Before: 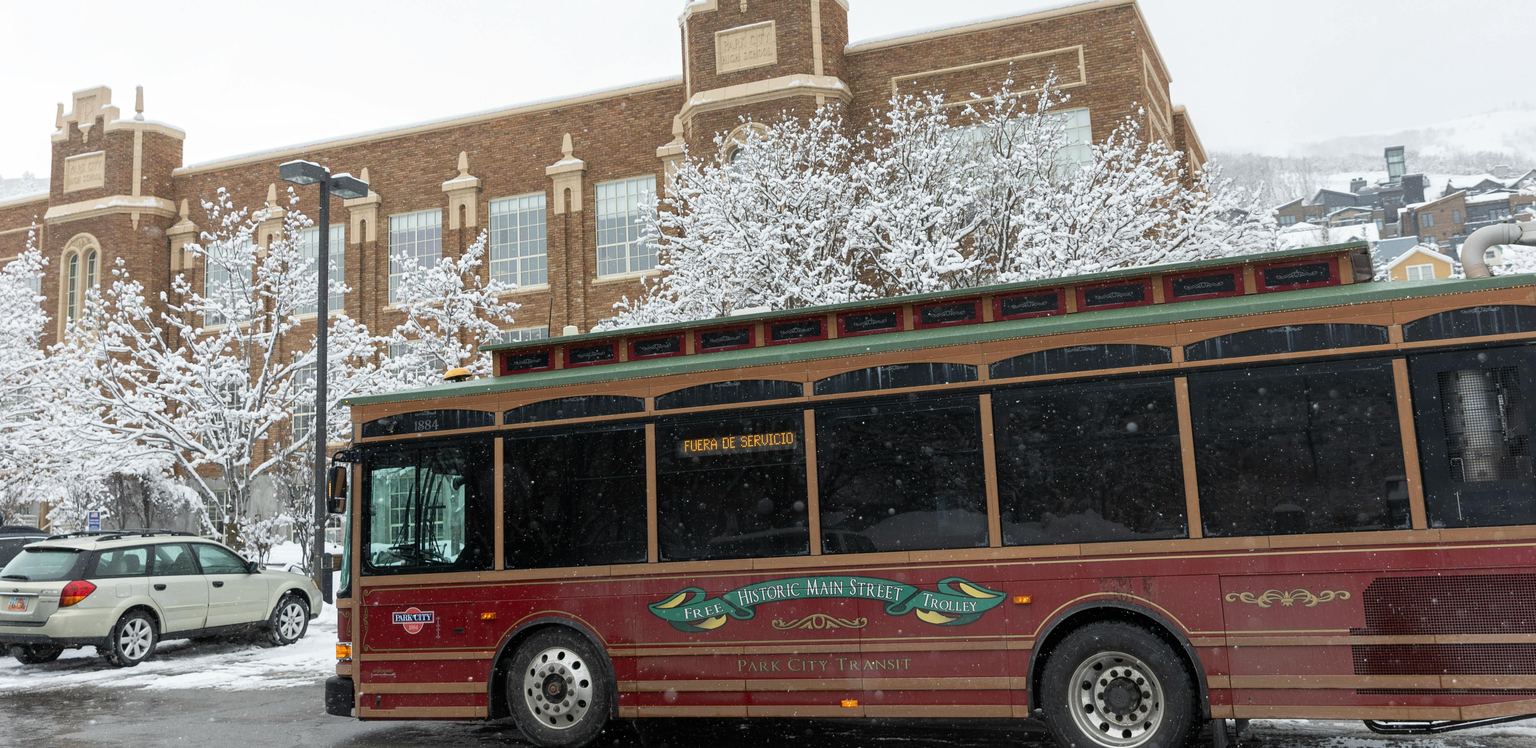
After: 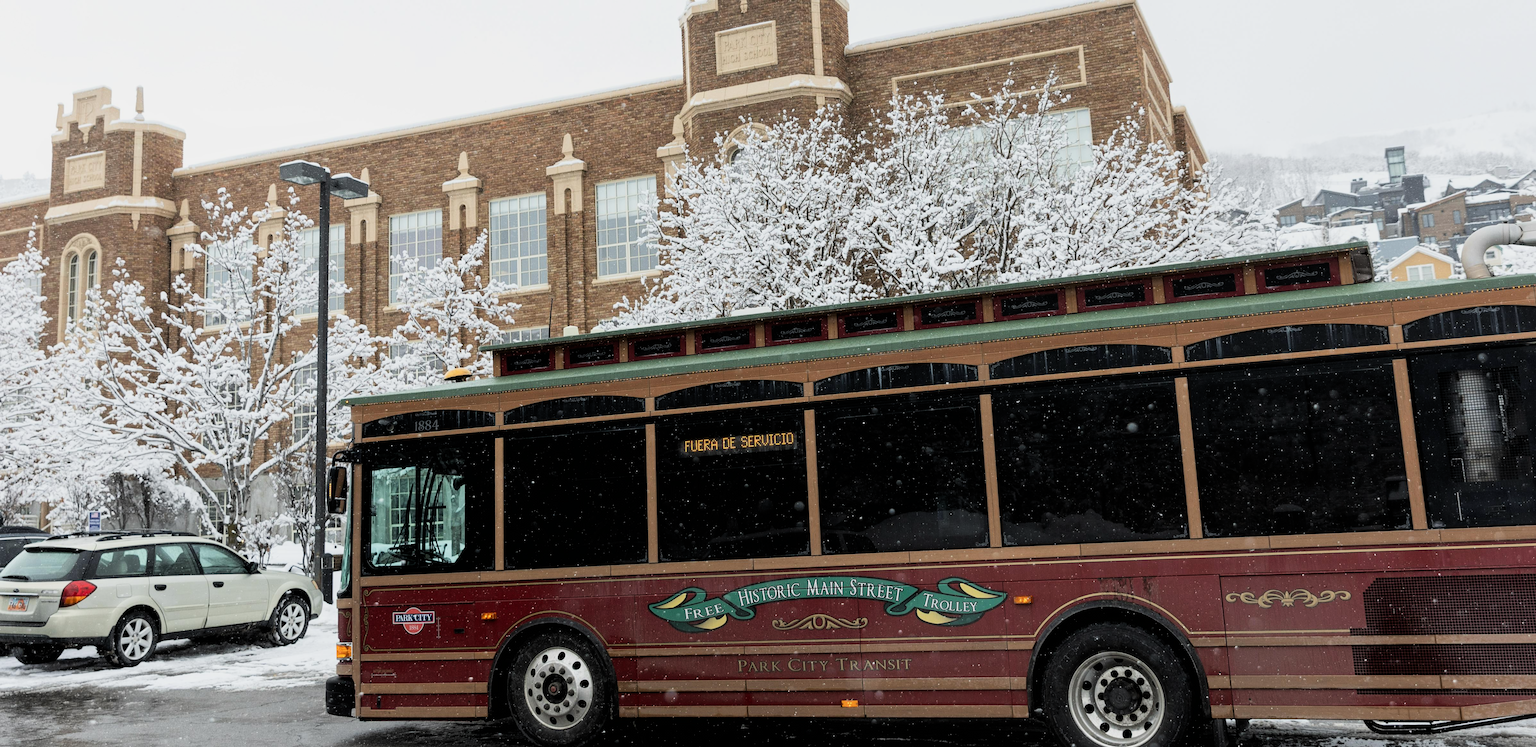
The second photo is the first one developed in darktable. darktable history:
filmic rgb: black relative exposure -16 EV, white relative exposure 6.25 EV, hardness 5.08, contrast 1.353
